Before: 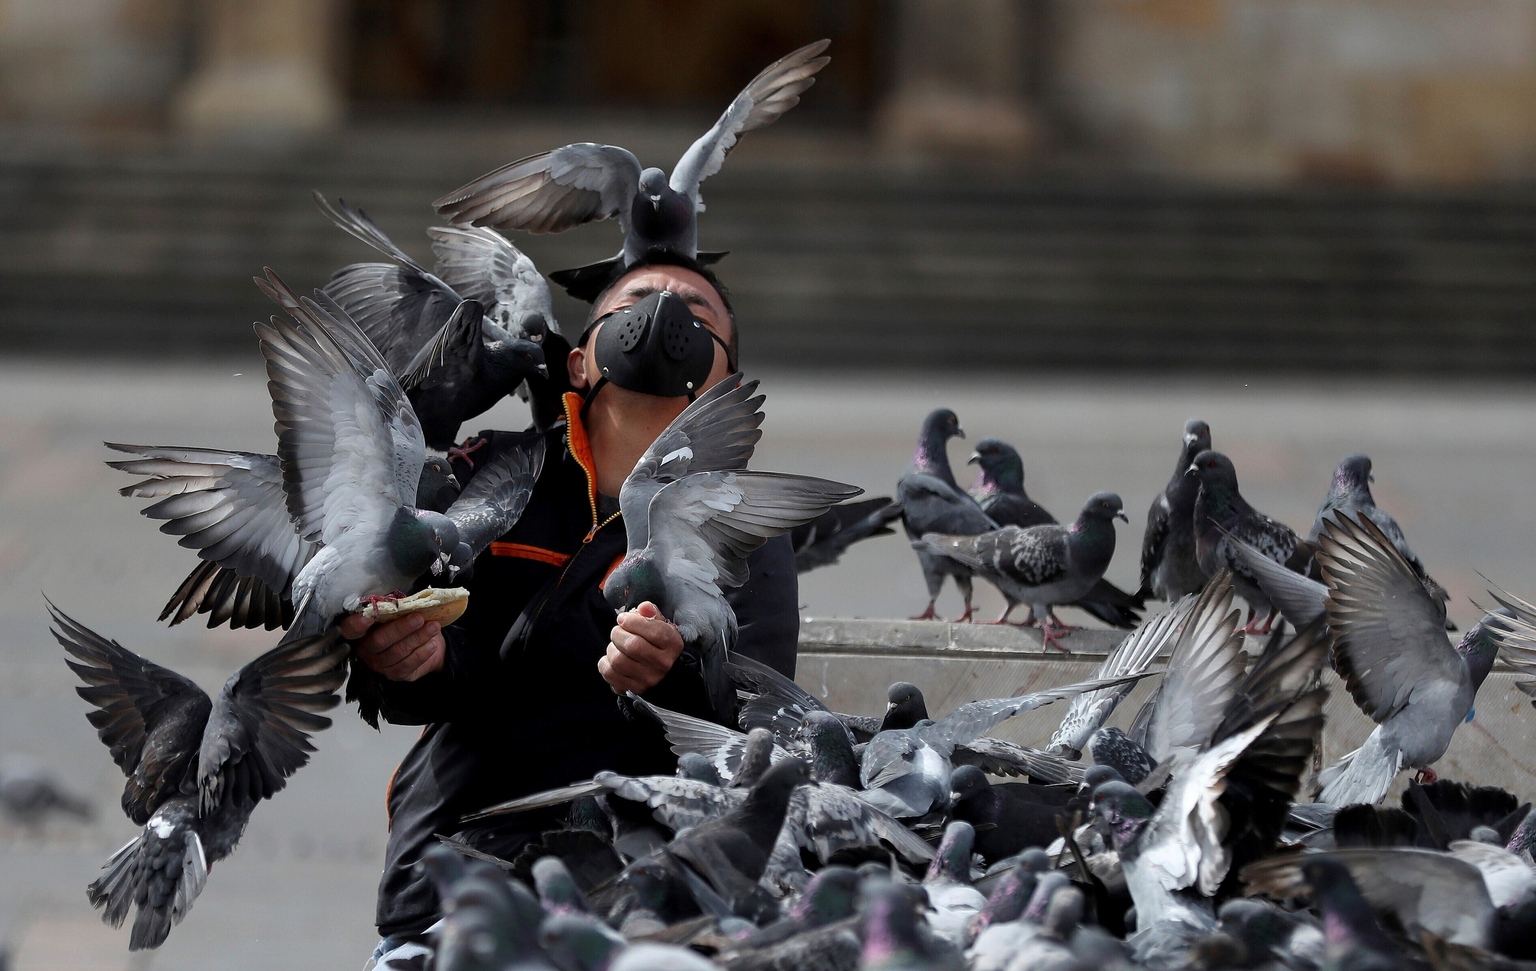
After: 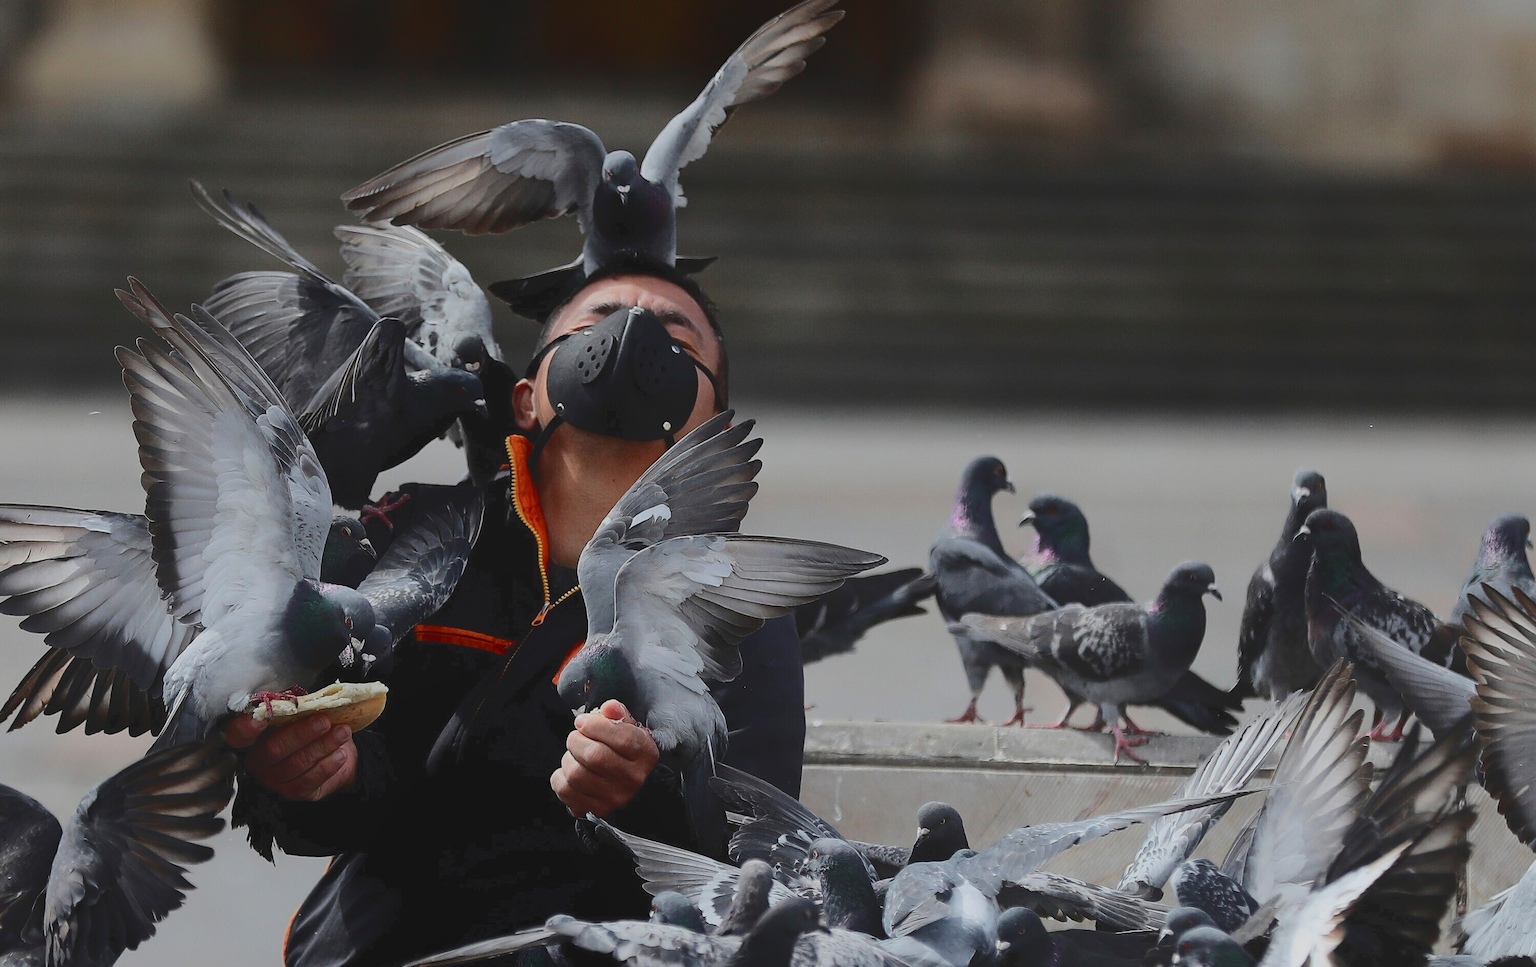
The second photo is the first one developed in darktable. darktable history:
local contrast: detail 69%
tone curve: curves: ch0 [(0, 0) (0.003, 0.039) (0.011, 0.042) (0.025, 0.048) (0.044, 0.058) (0.069, 0.071) (0.1, 0.089) (0.136, 0.114) (0.177, 0.146) (0.224, 0.199) (0.277, 0.27) (0.335, 0.364) (0.399, 0.47) (0.468, 0.566) (0.543, 0.643) (0.623, 0.73) (0.709, 0.8) (0.801, 0.863) (0.898, 0.925) (1, 1)], color space Lab, independent channels
crop and rotate: left 10.664%, top 5.063%, right 10.312%, bottom 16.181%
